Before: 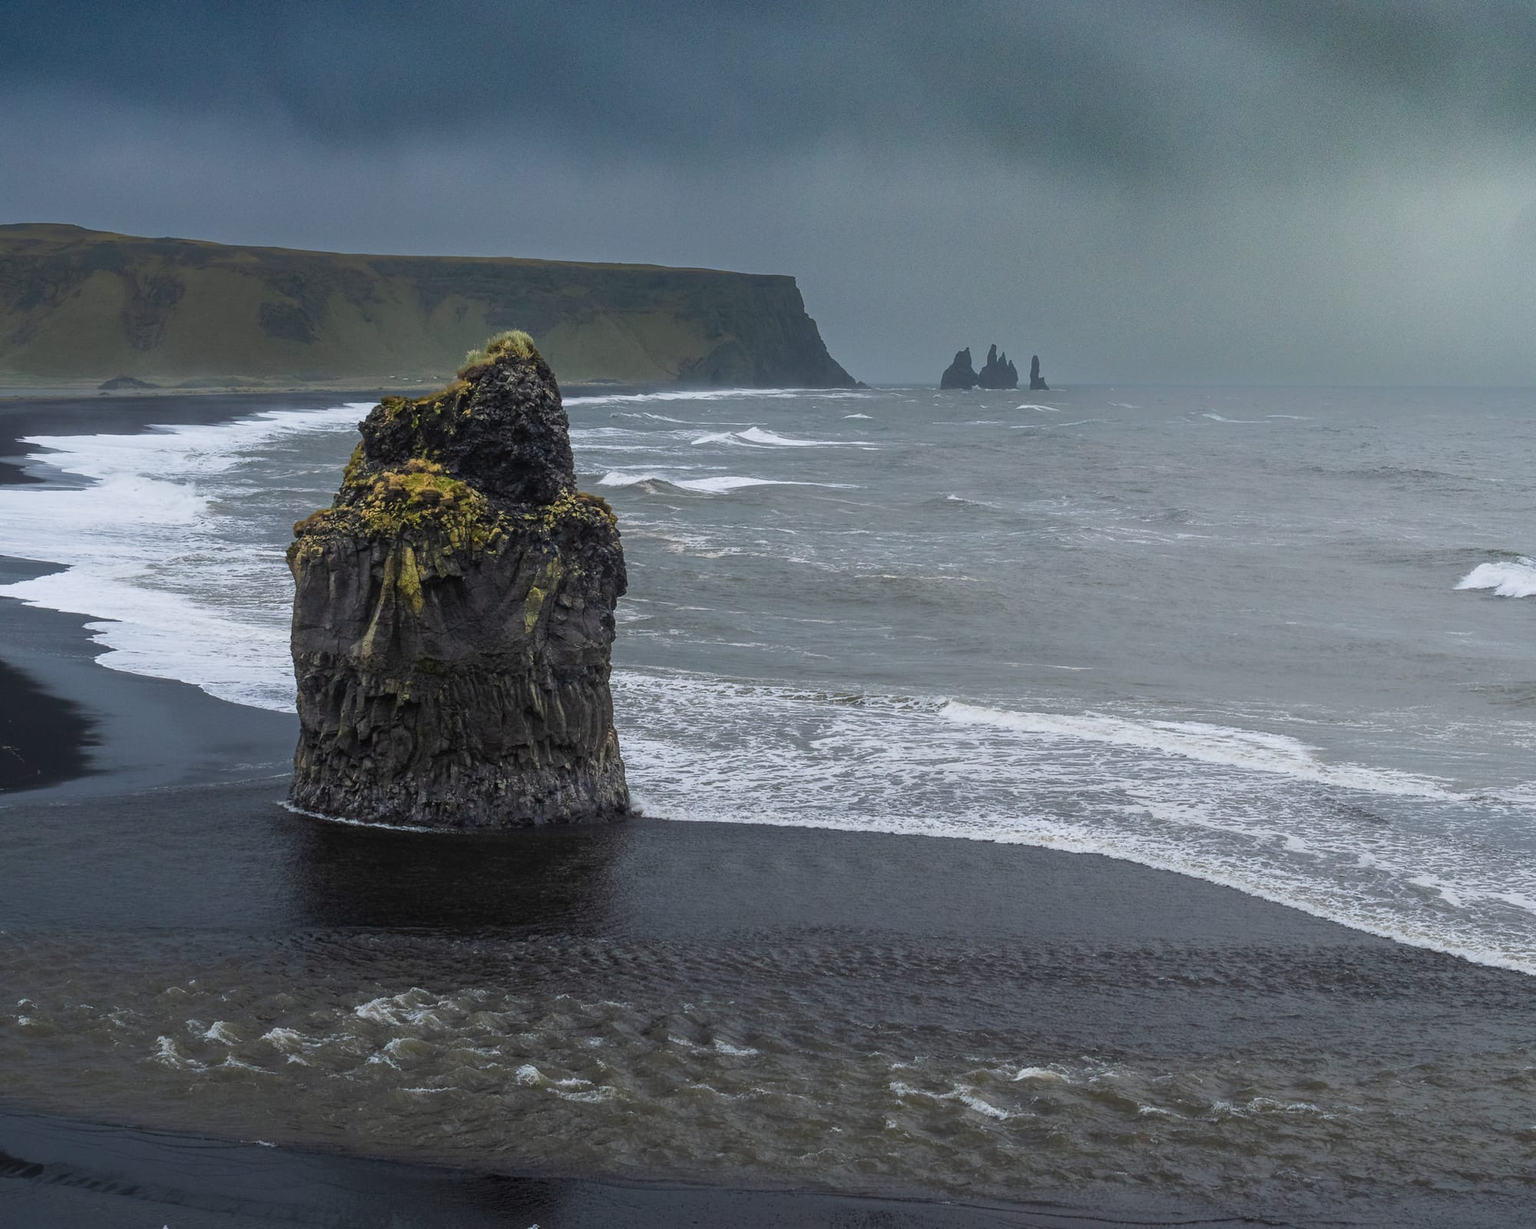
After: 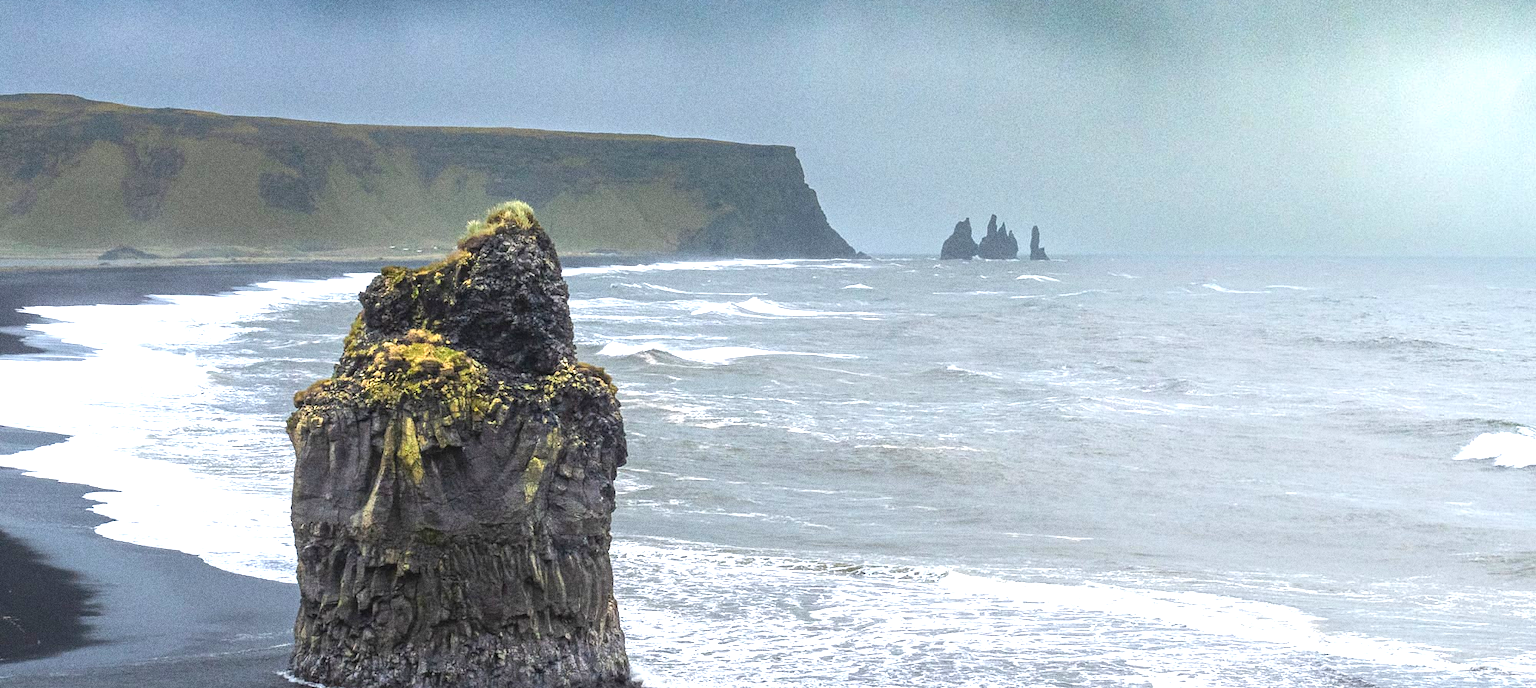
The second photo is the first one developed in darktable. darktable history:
crop and rotate: top 10.605%, bottom 33.274%
grain: coarseness 0.09 ISO, strength 40%
exposure: black level correction 0, exposure 1.388 EV, compensate exposure bias true, compensate highlight preservation false
